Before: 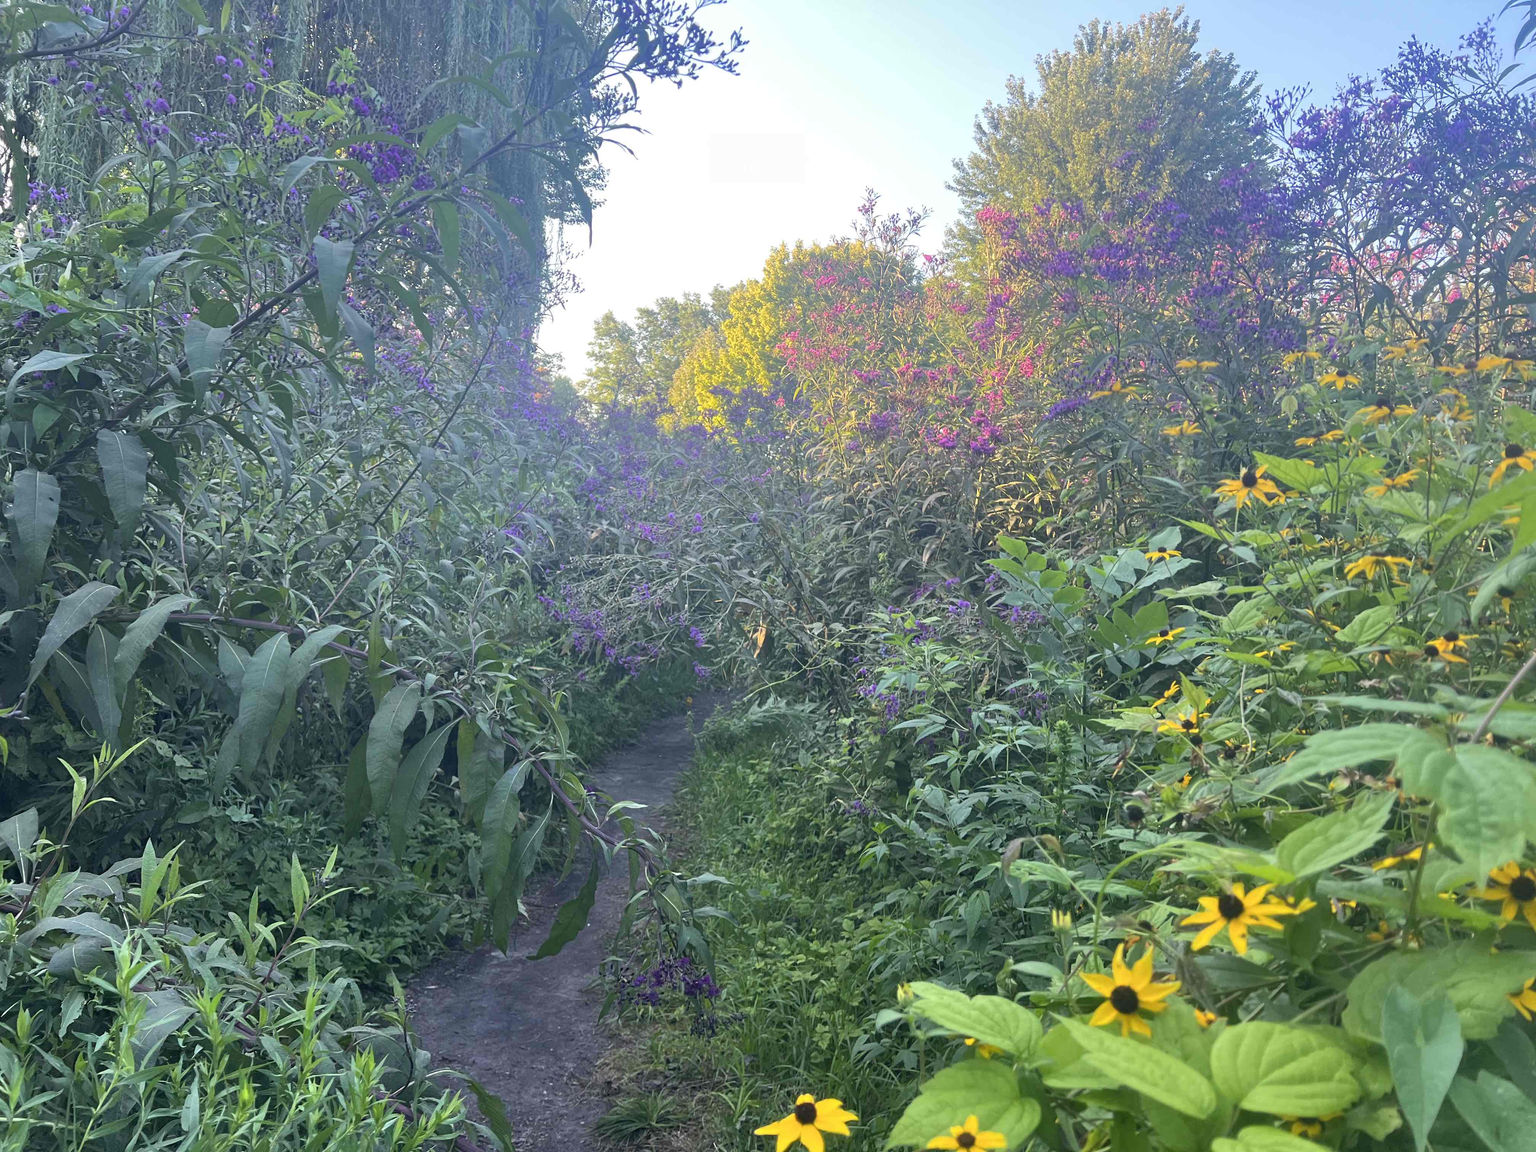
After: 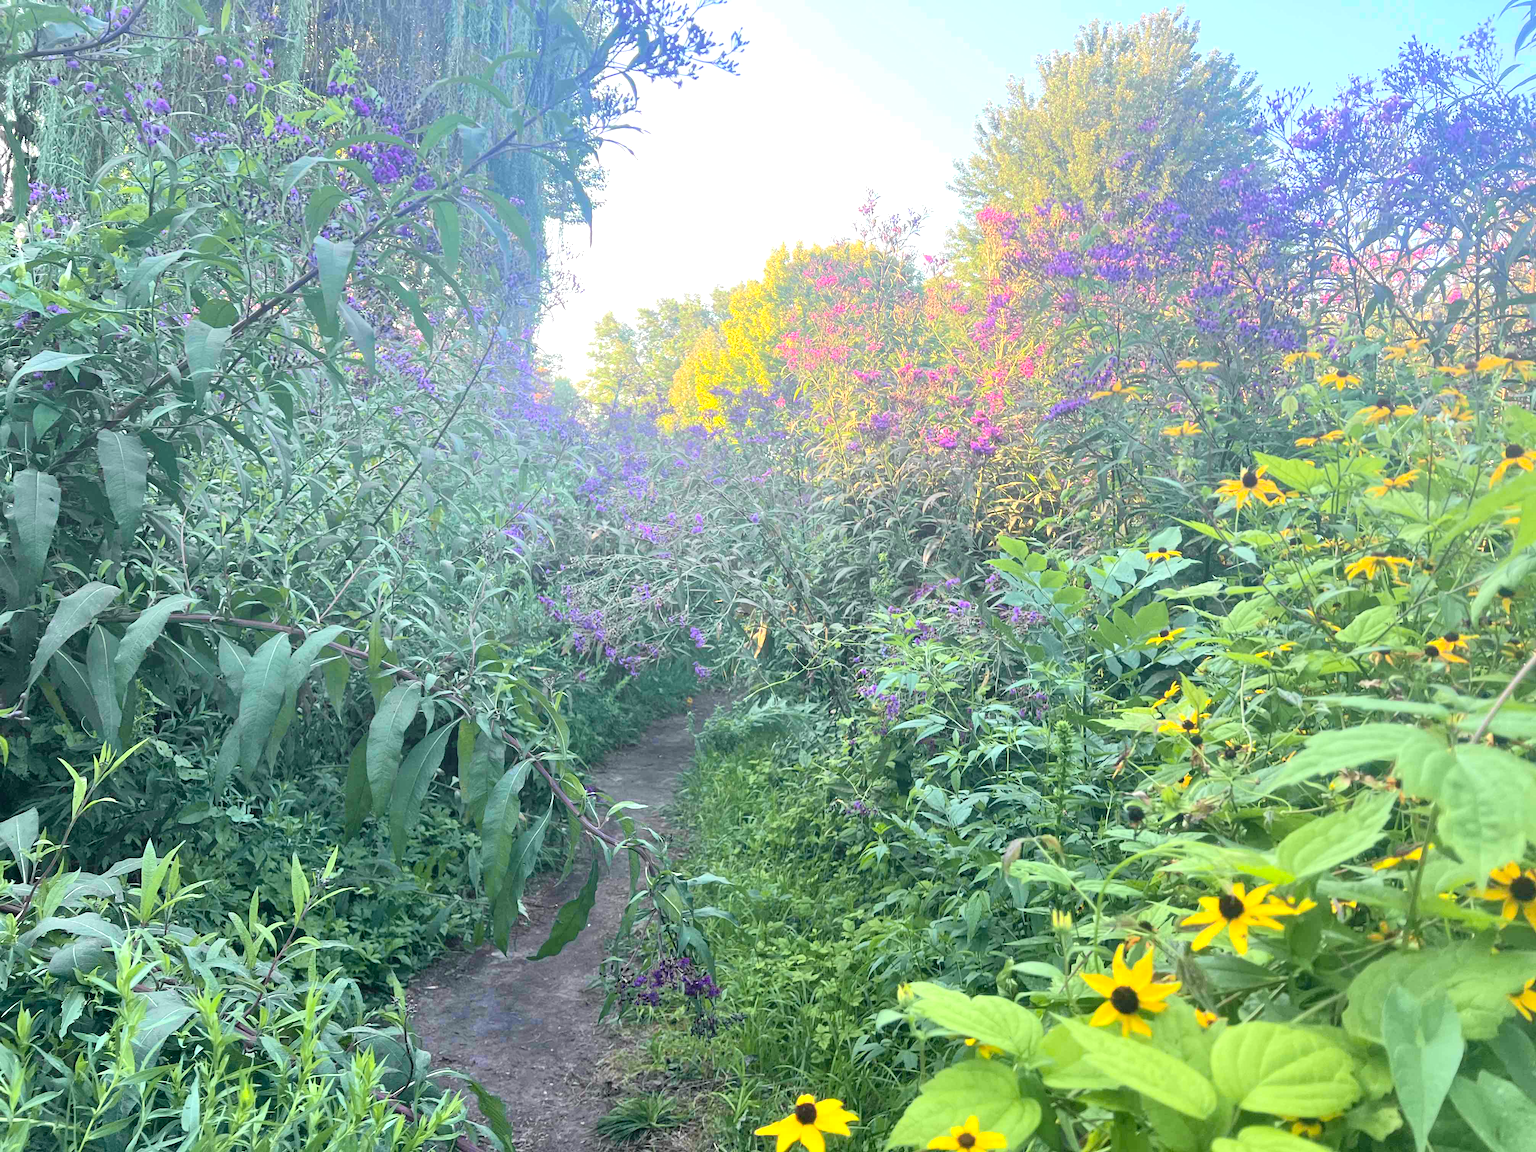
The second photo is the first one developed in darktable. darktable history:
exposure: exposure 0.6 EV, compensate highlight preservation false
tone curve: curves: ch0 [(0.003, 0.029) (0.037, 0.036) (0.149, 0.117) (0.297, 0.318) (0.422, 0.474) (0.531, 0.6) (0.743, 0.809) (0.877, 0.901) (1, 0.98)]; ch1 [(0, 0) (0.305, 0.325) (0.453, 0.437) (0.482, 0.479) (0.501, 0.5) (0.506, 0.503) (0.567, 0.572) (0.605, 0.608) (0.668, 0.69) (1, 1)]; ch2 [(0, 0) (0.313, 0.306) (0.4, 0.399) (0.45, 0.48) (0.499, 0.502) (0.512, 0.523) (0.57, 0.595) (0.653, 0.662) (1, 1)], color space Lab, independent channels, preserve colors none
